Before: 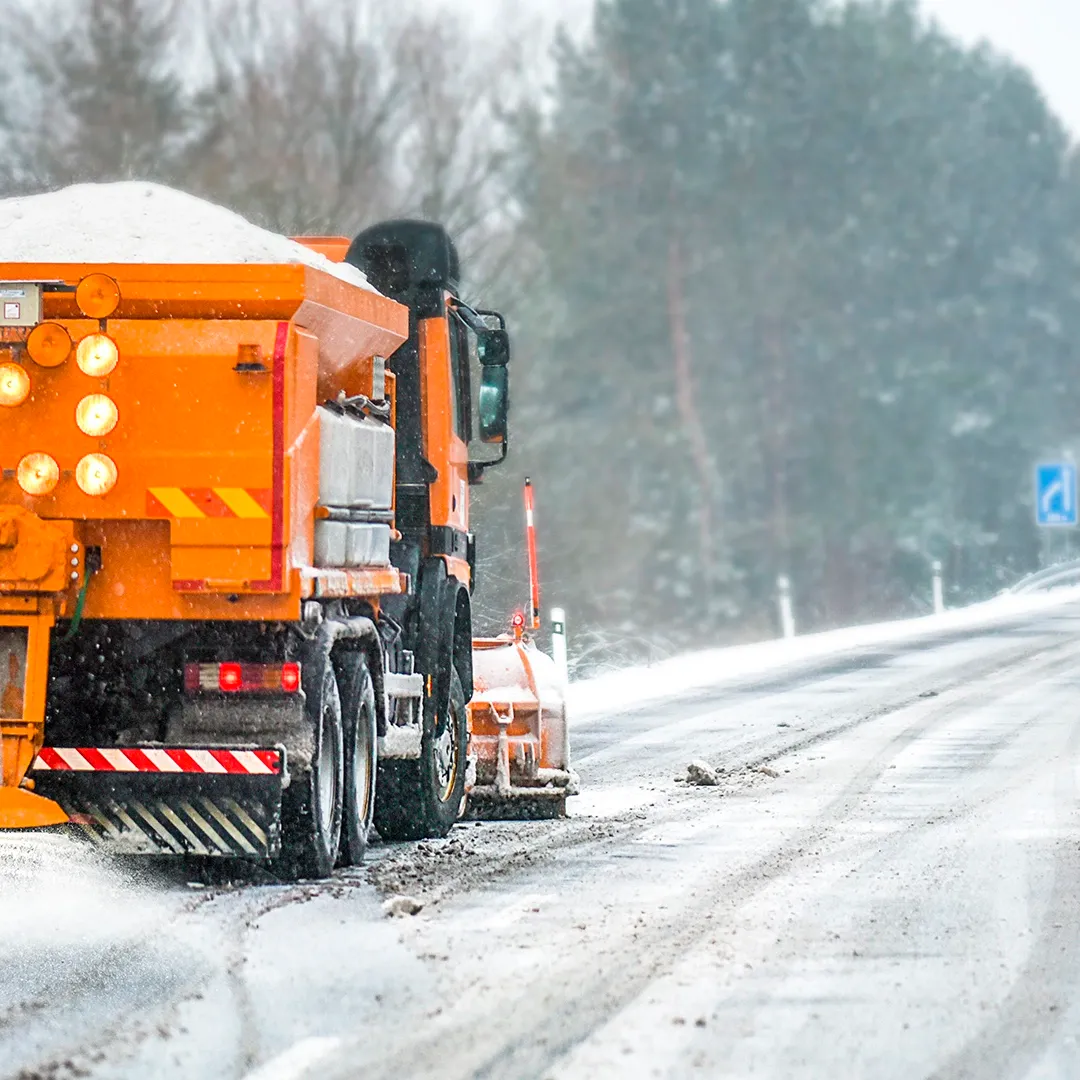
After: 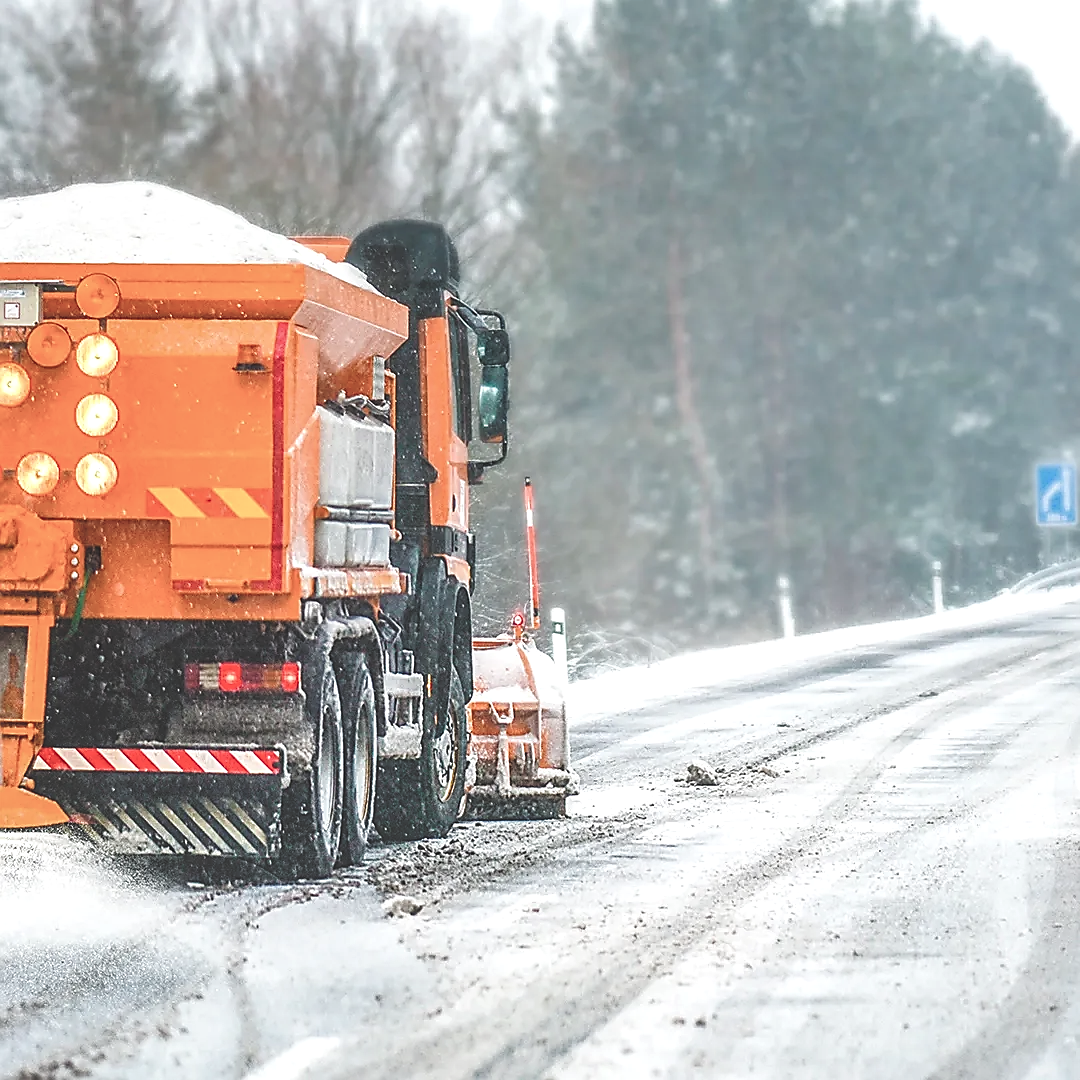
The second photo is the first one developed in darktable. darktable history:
exposure: black level correction -0.039, exposure 0.065 EV, compensate highlight preservation false
color balance rgb: perceptual saturation grading › global saturation 0.768%, perceptual saturation grading › highlights -32.751%, perceptual saturation grading › mid-tones 5.6%, perceptual saturation grading › shadows 17.253%, global vibrance 15.094%
local contrast: on, module defaults
sharpen: radius 1.425, amount 1.24, threshold 0.775
